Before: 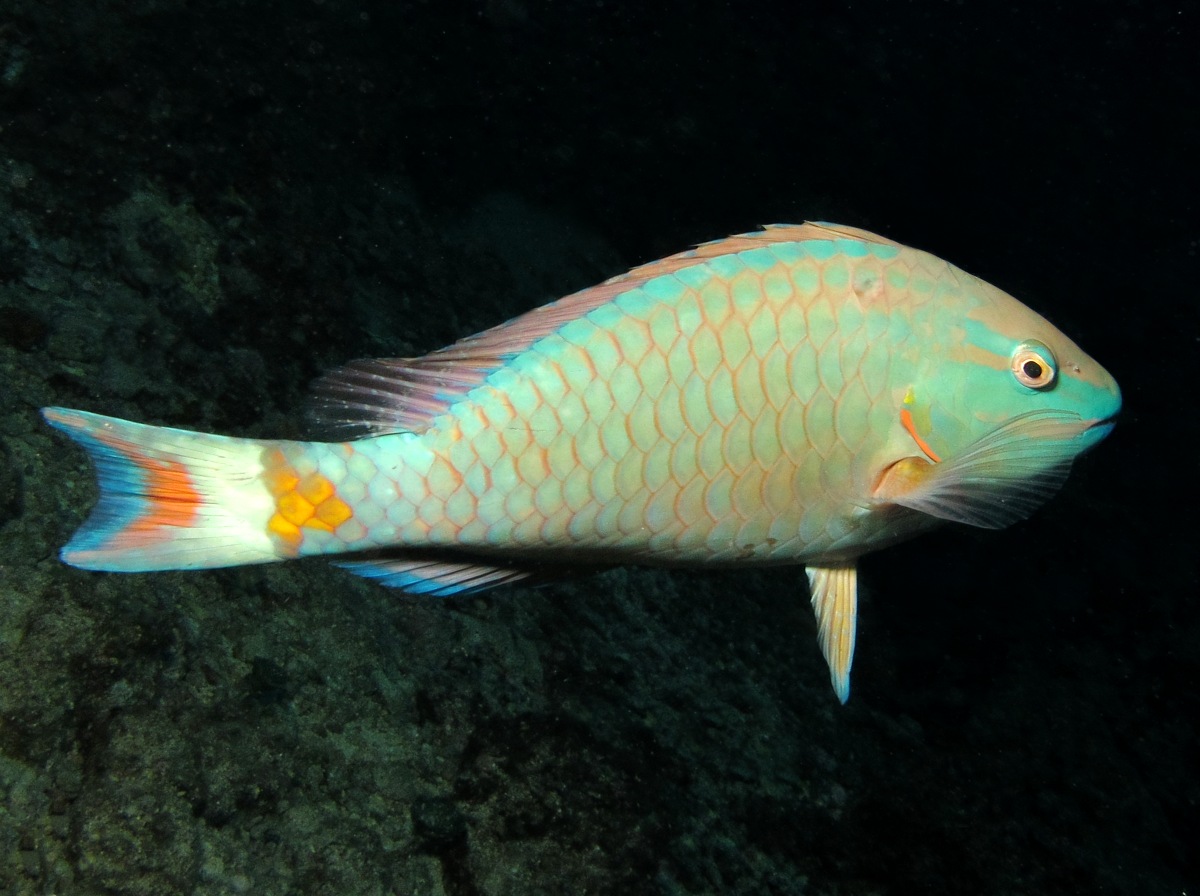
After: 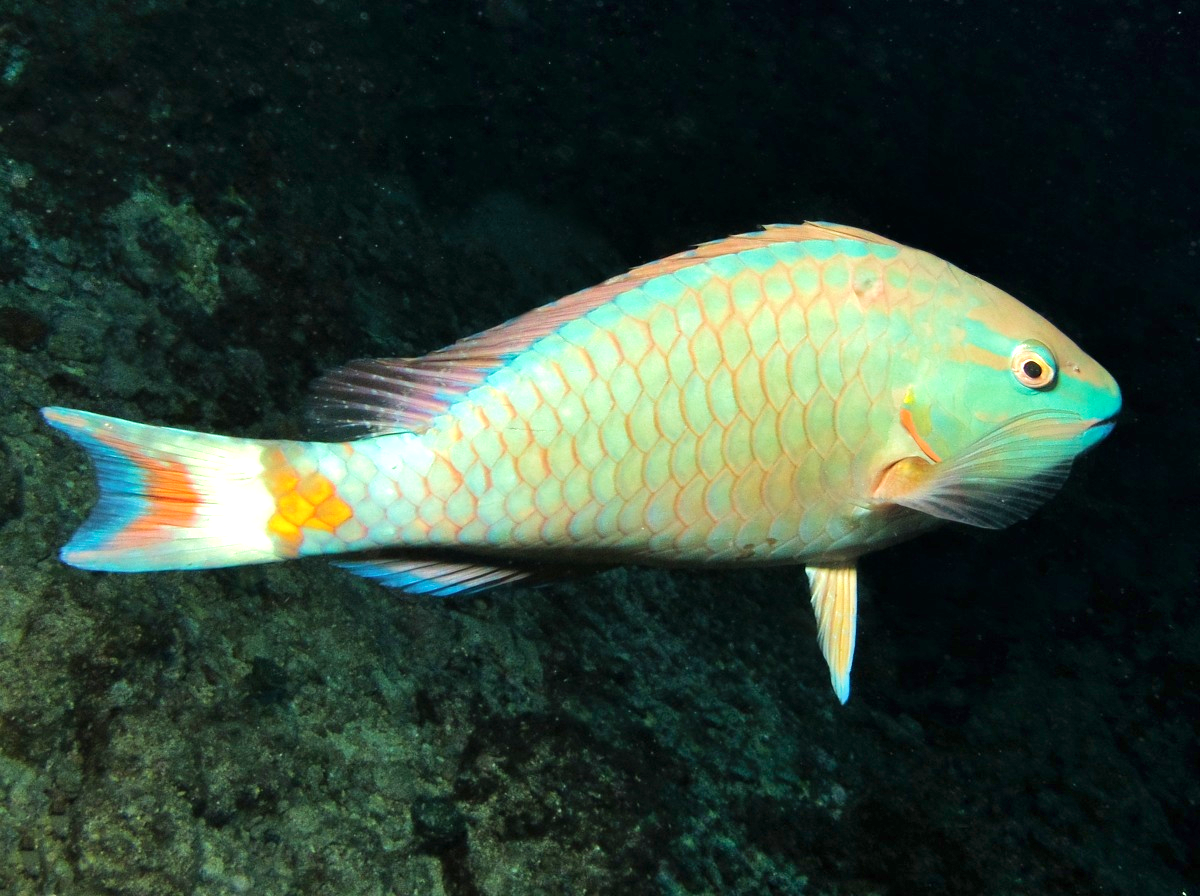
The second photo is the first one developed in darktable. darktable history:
exposure: black level correction 0, exposure 0.5 EV, compensate highlight preservation false
shadows and highlights: soften with gaussian
velvia: on, module defaults
